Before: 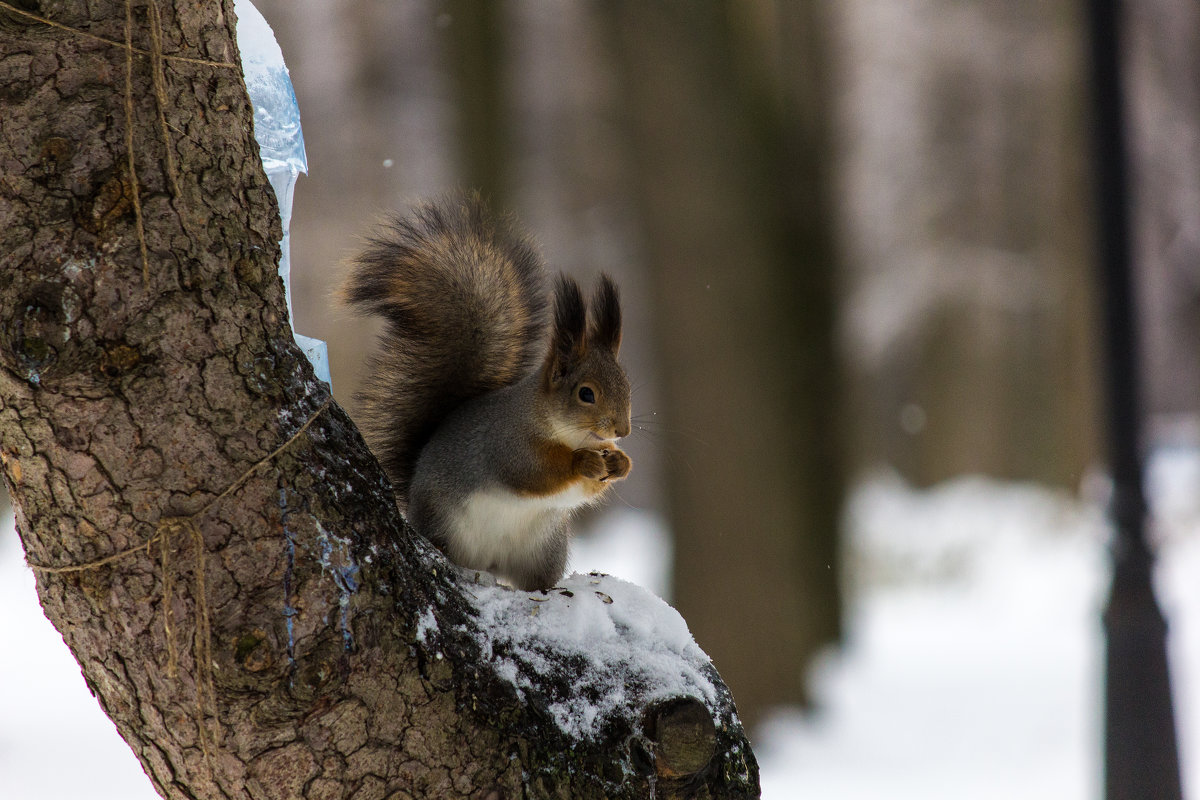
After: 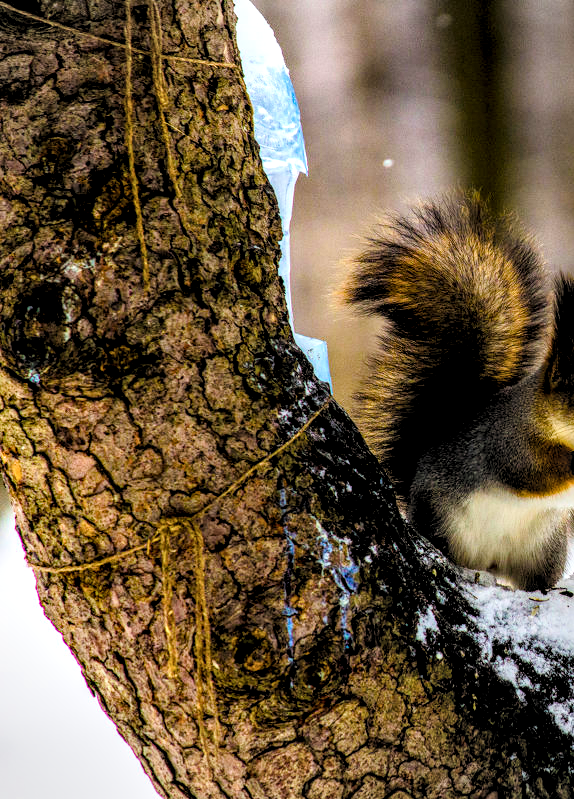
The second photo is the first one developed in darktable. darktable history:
exposure: exposure 0.742 EV, compensate highlight preservation false
filmic rgb: black relative exposure -5.03 EV, white relative exposure 3.96 EV, hardness 2.9, contrast 1.3, highlights saturation mix -30.27%, color science v6 (2022), iterations of high-quality reconstruction 0
crop and rotate: left 0.029%, top 0%, right 52.123%
vignetting: brightness -0.2
local contrast: detail 160%
color balance rgb: perceptual saturation grading › global saturation 39.044%, perceptual saturation grading › highlights -25.796%, perceptual saturation grading › mid-tones 35.372%, perceptual saturation grading › shadows 35.192%, global vibrance 45.806%
